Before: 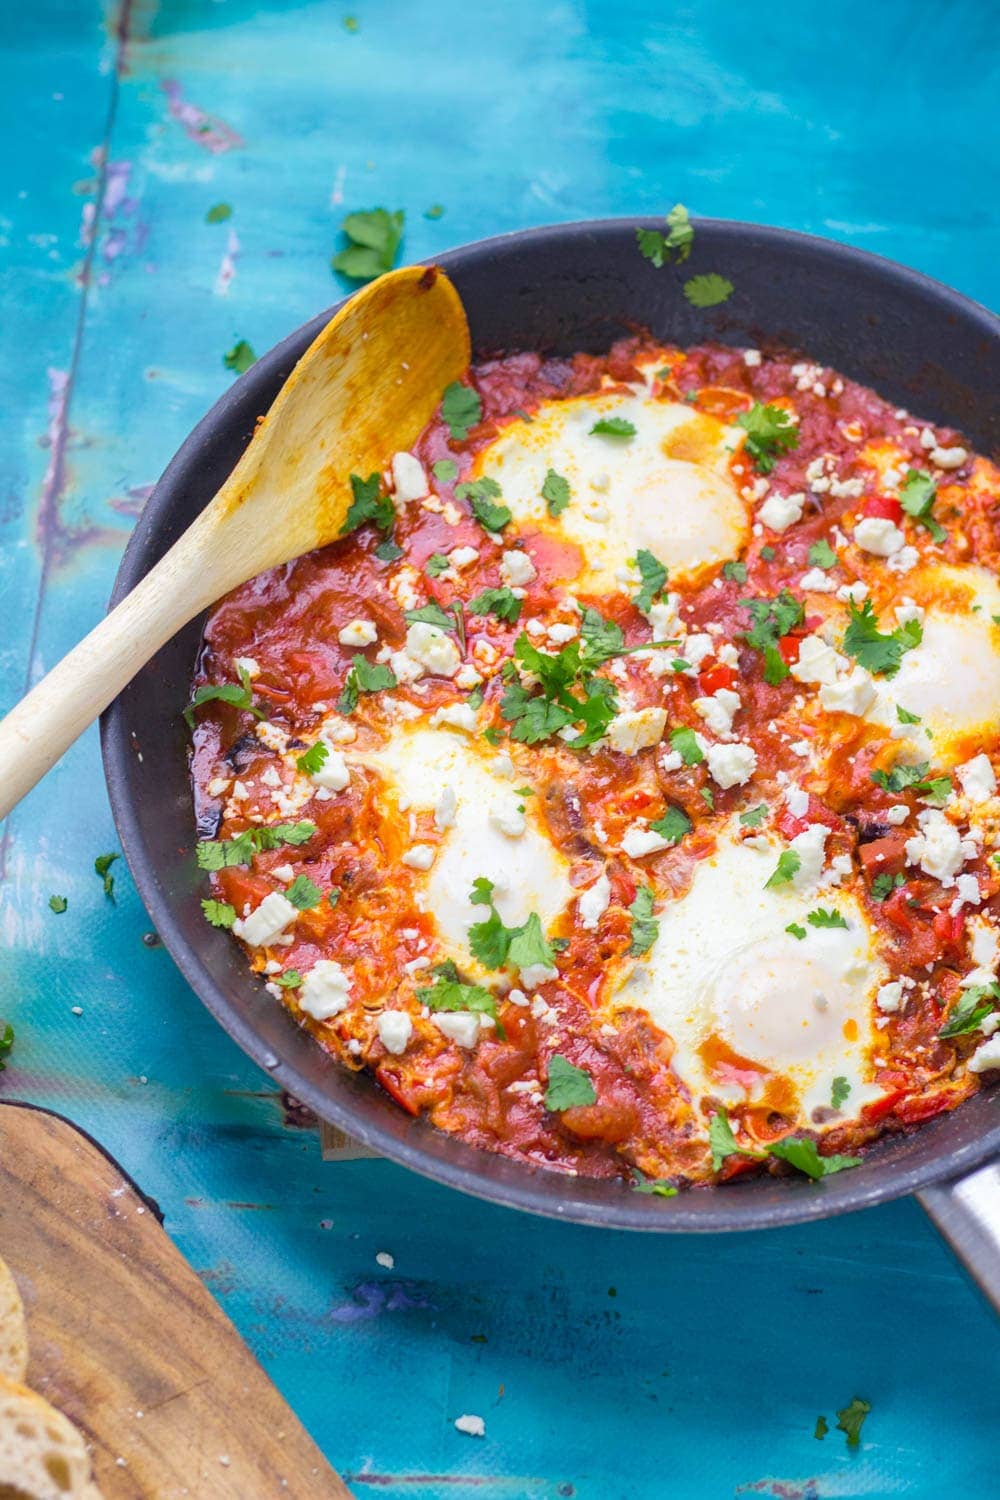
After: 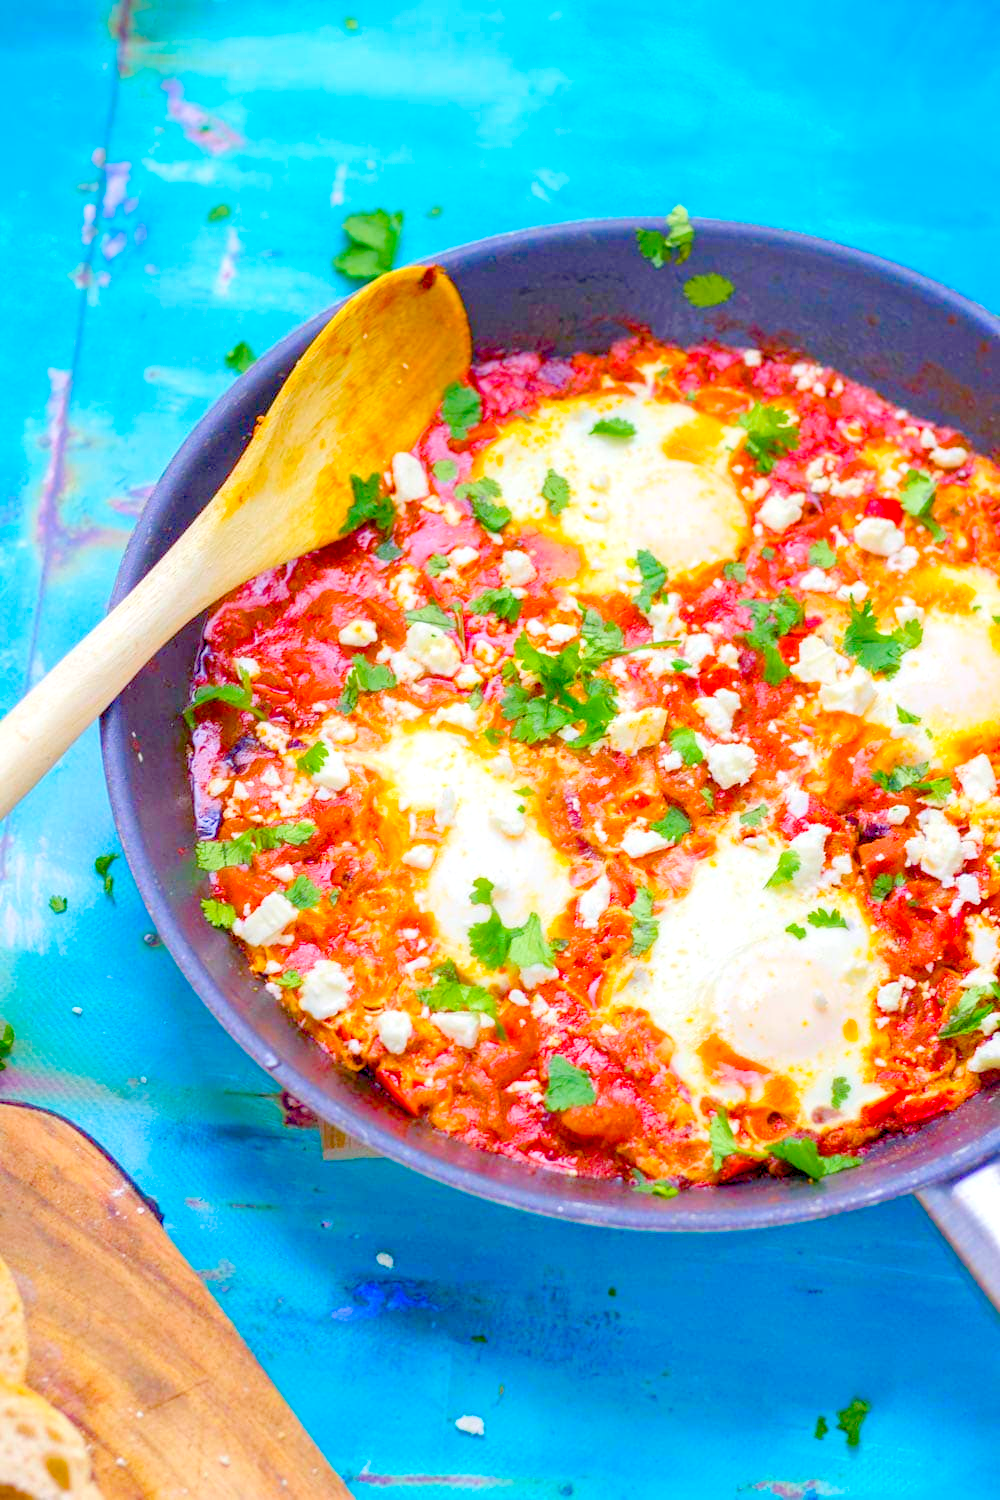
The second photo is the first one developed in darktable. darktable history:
levels: levels [0, 0.397, 0.955]
color balance rgb: global offset › luminance -0.306%, global offset › hue 258.28°, perceptual saturation grading › global saturation 25.353%, perceptual saturation grading › highlights -27.914%, perceptual saturation grading › shadows 33.787%, global vibrance 34.579%
color correction: highlights a* -0.083, highlights b* 0.142
